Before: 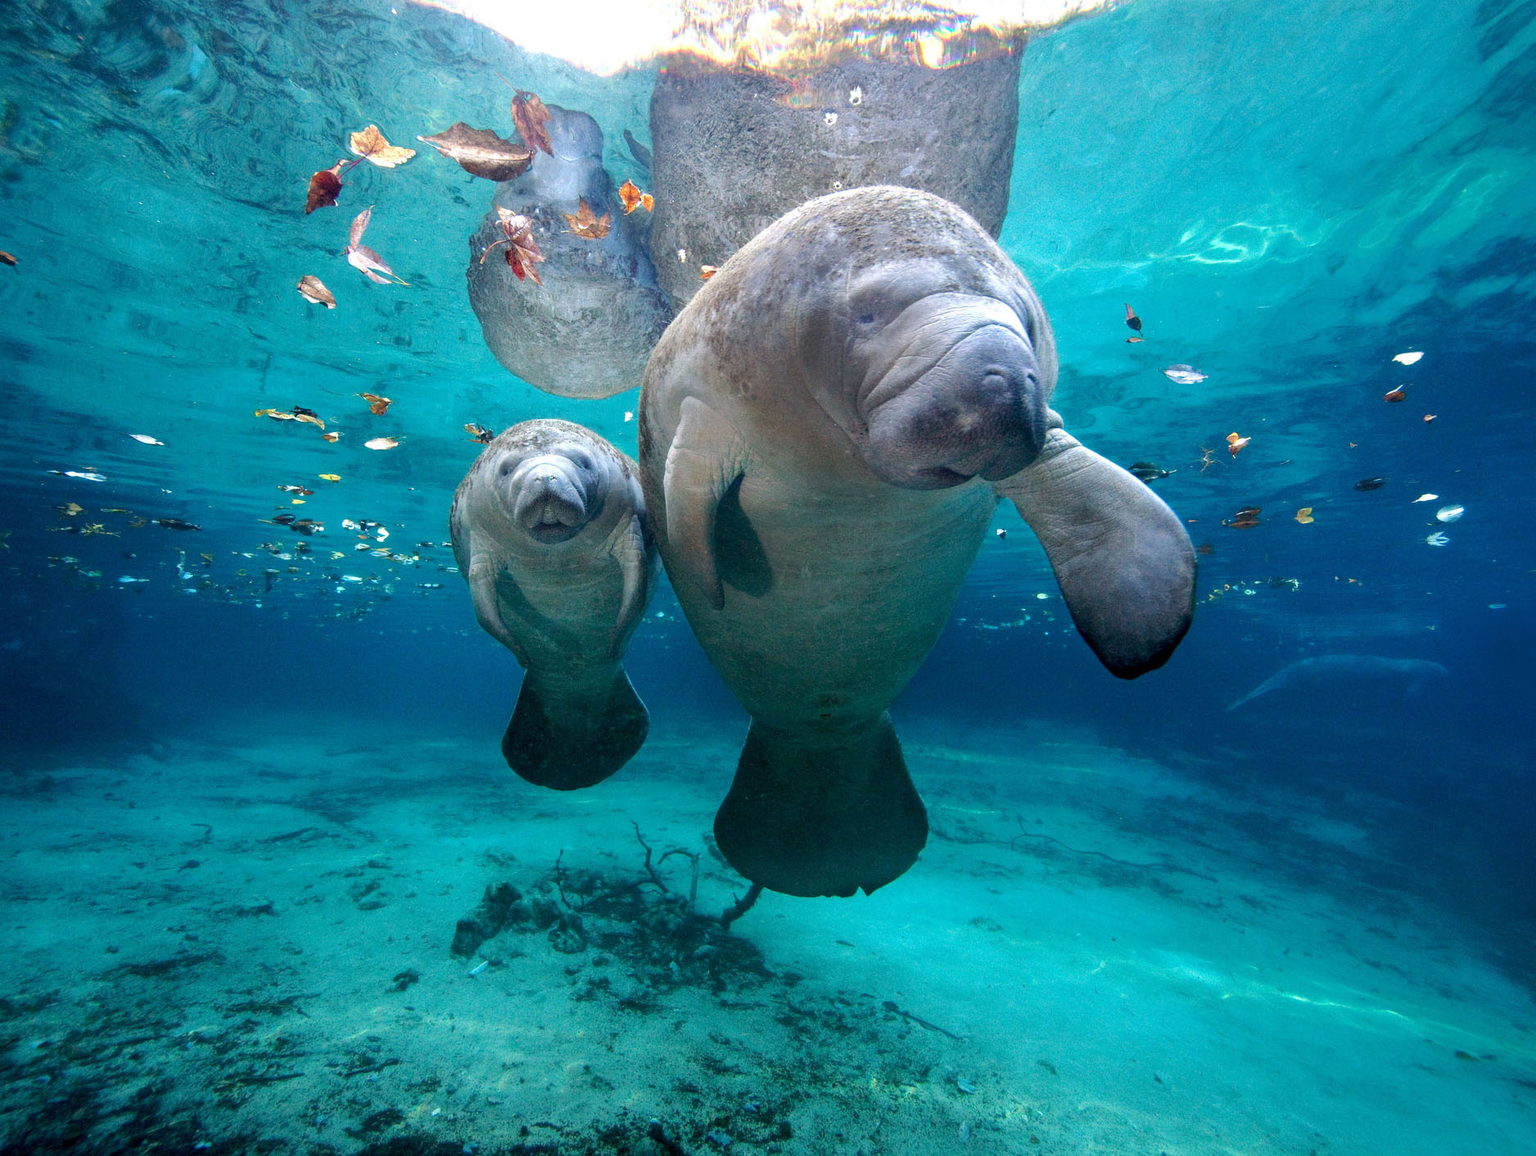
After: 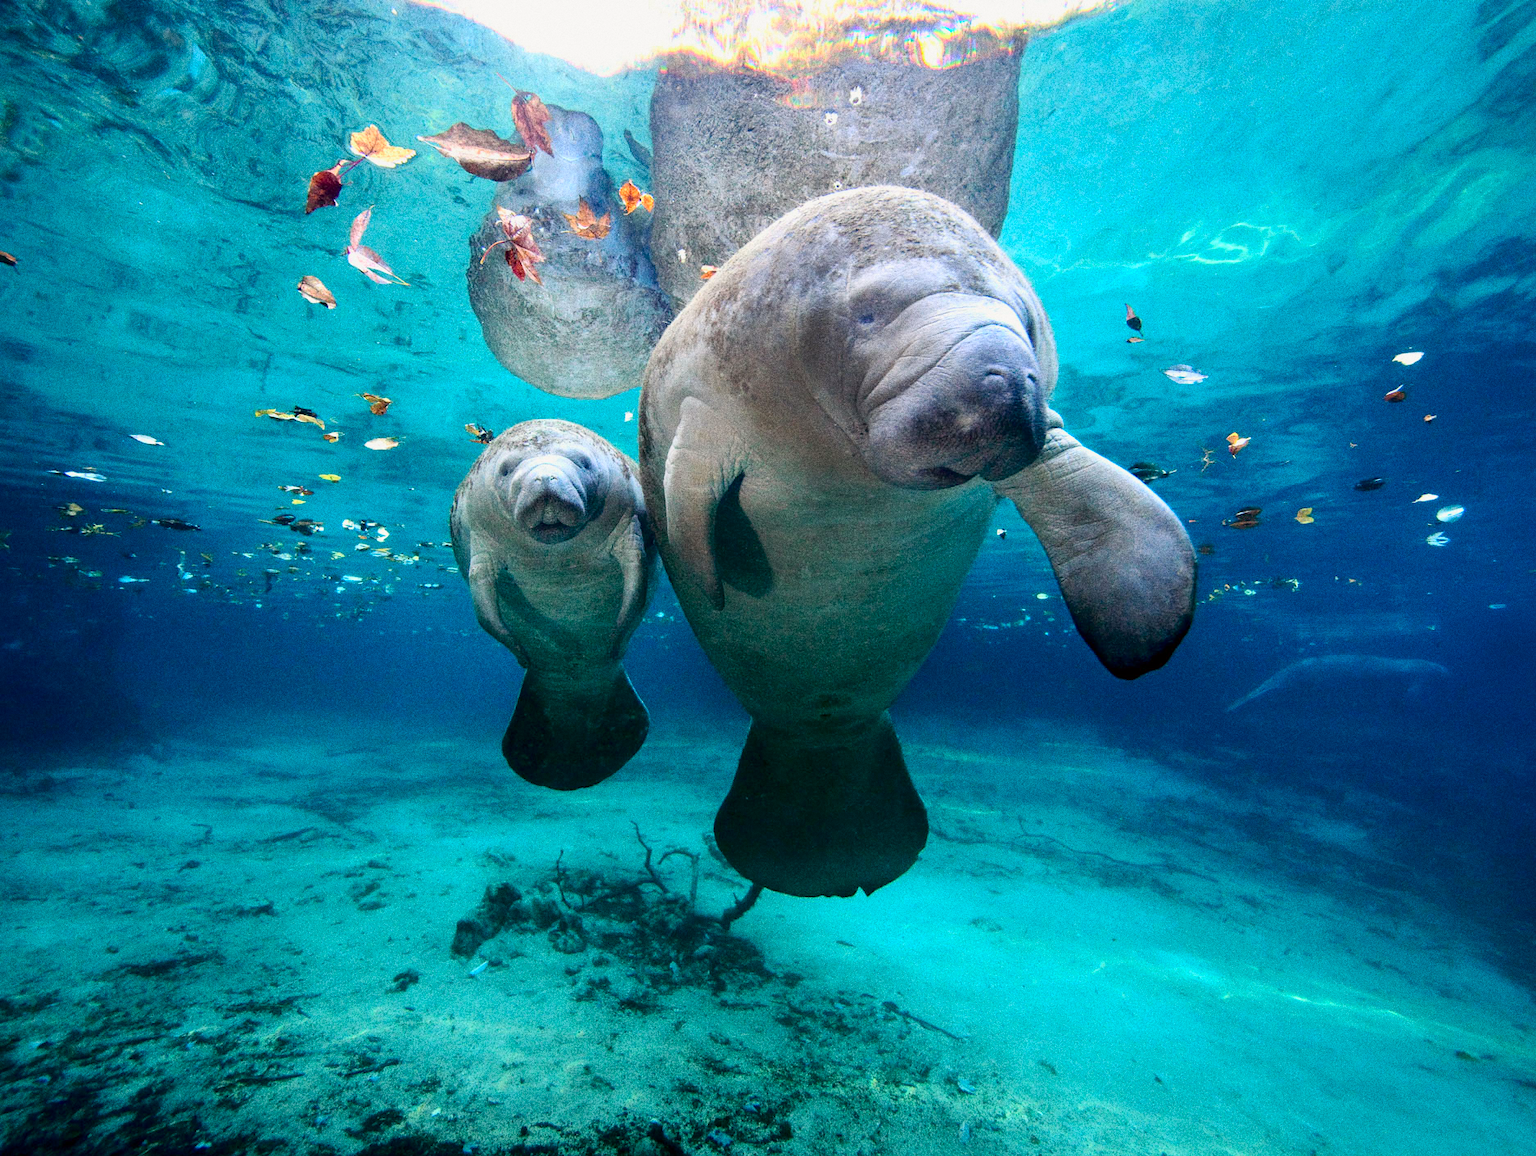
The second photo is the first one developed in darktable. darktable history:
grain: coarseness 0.09 ISO, strength 40%
tone curve: curves: ch0 [(0, 0) (0.128, 0.068) (0.292, 0.274) (0.46, 0.482) (0.653, 0.717) (0.819, 0.869) (0.998, 0.969)]; ch1 [(0, 0) (0.384, 0.365) (0.463, 0.45) (0.486, 0.486) (0.503, 0.504) (0.517, 0.517) (0.549, 0.572) (0.583, 0.615) (0.672, 0.699) (0.774, 0.817) (1, 1)]; ch2 [(0, 0) (0.374, 0.344) (0.446, 0.443) (0.494, 0.5) (0.527, 0.529) (0.565, 0.591) (0.644, 0.682) (1, 1)], color space Lab, independent channels, preserve colors none
